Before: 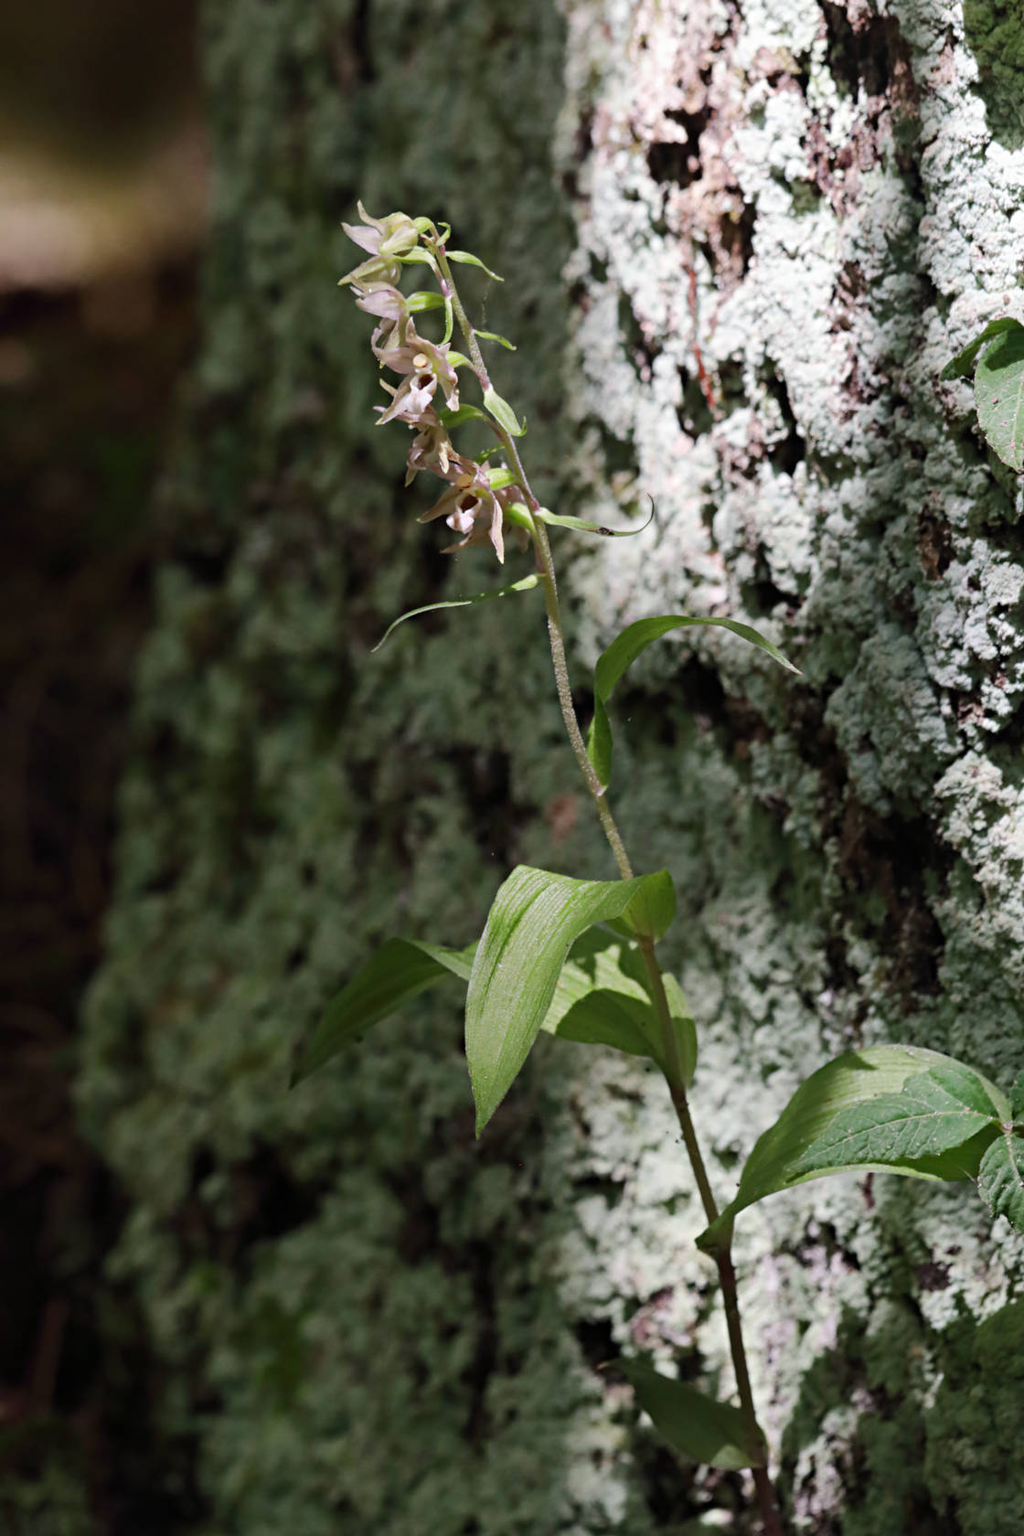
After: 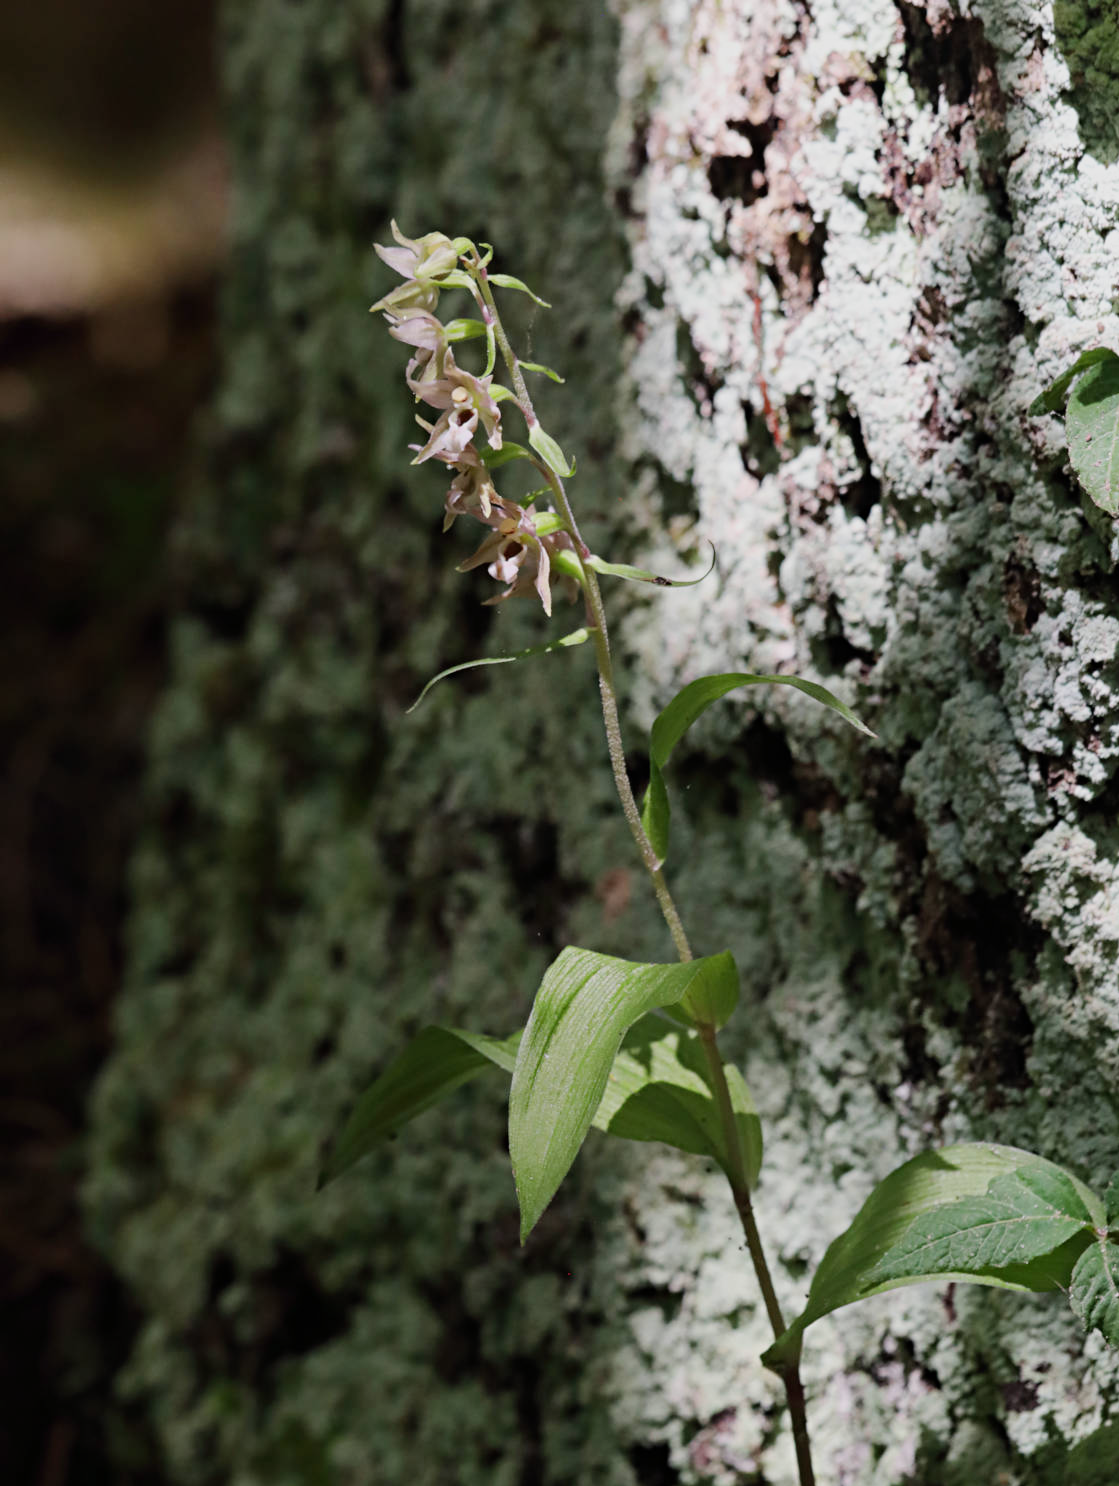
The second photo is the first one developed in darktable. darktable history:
filmic rgb: black relative exposure -14.19 EV, white relative exposure 3.39 EV, hardness 7.89, preserve chrominance max RGB
exposure: compensate highlight preservation false
crop and rotate: top 0%, bottom 11.49%
